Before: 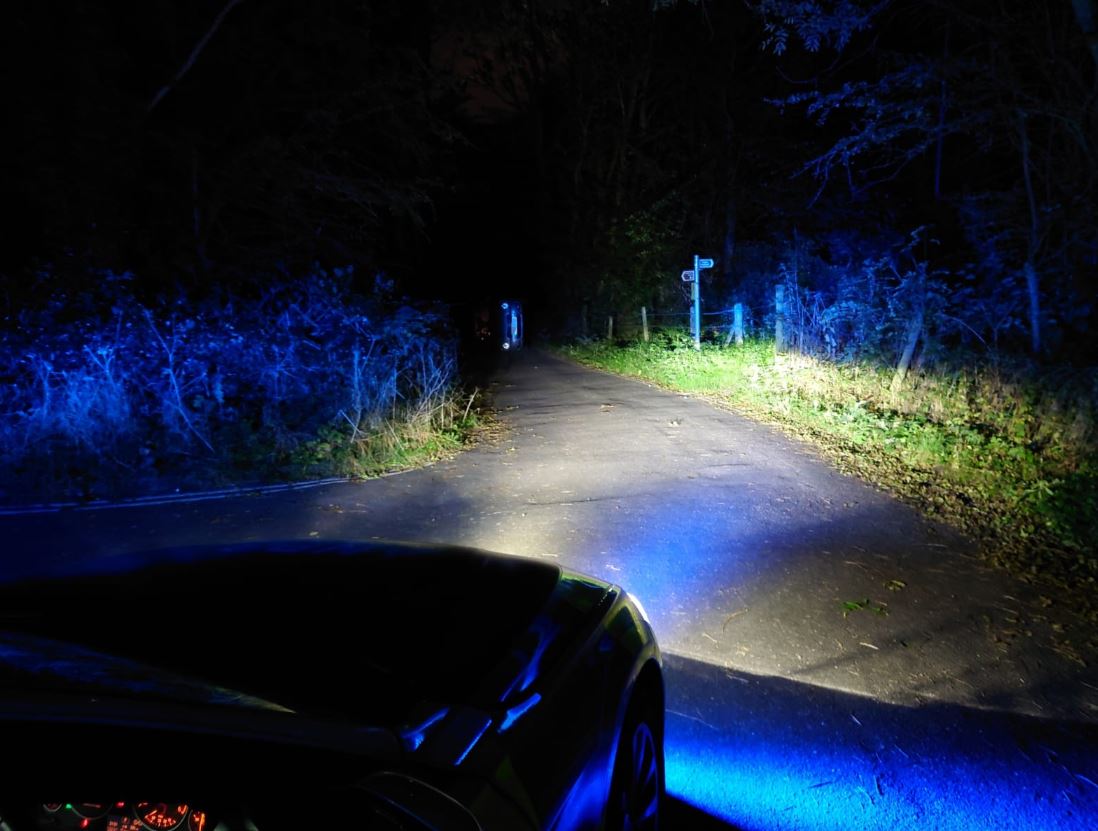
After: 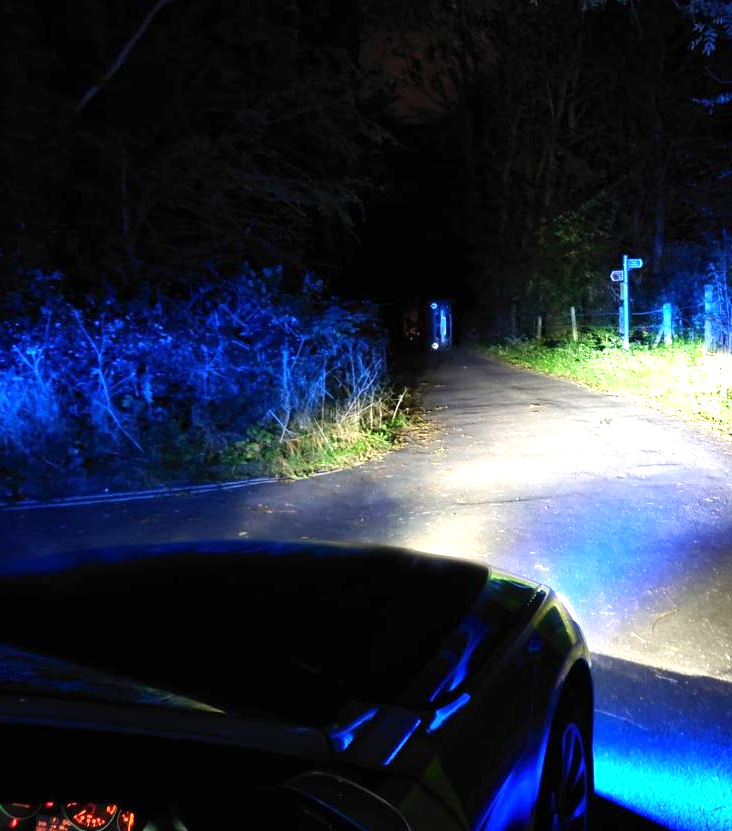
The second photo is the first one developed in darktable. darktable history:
crop and rotate: left 6.617%, right 26.717%
exposure: exposure 0.95 EV, compensate highlight preservation false
